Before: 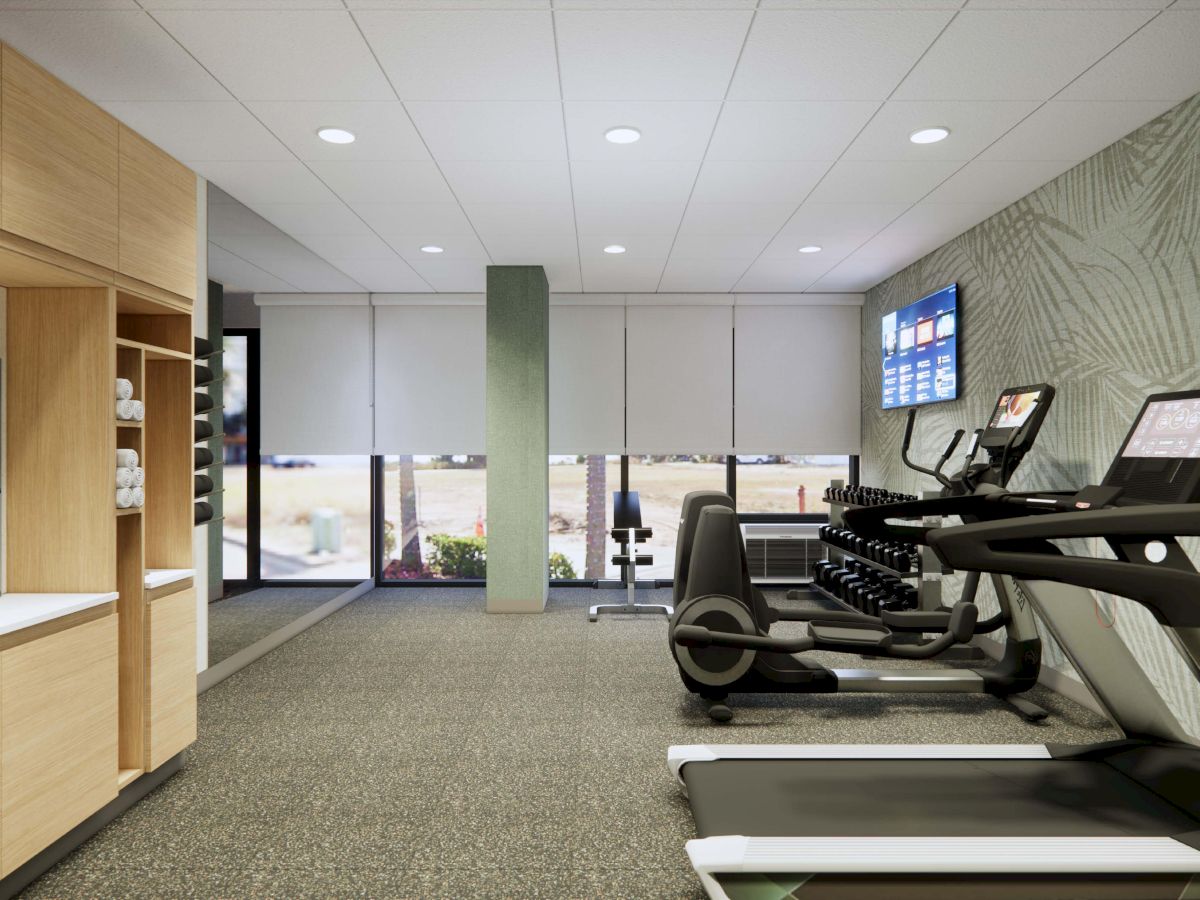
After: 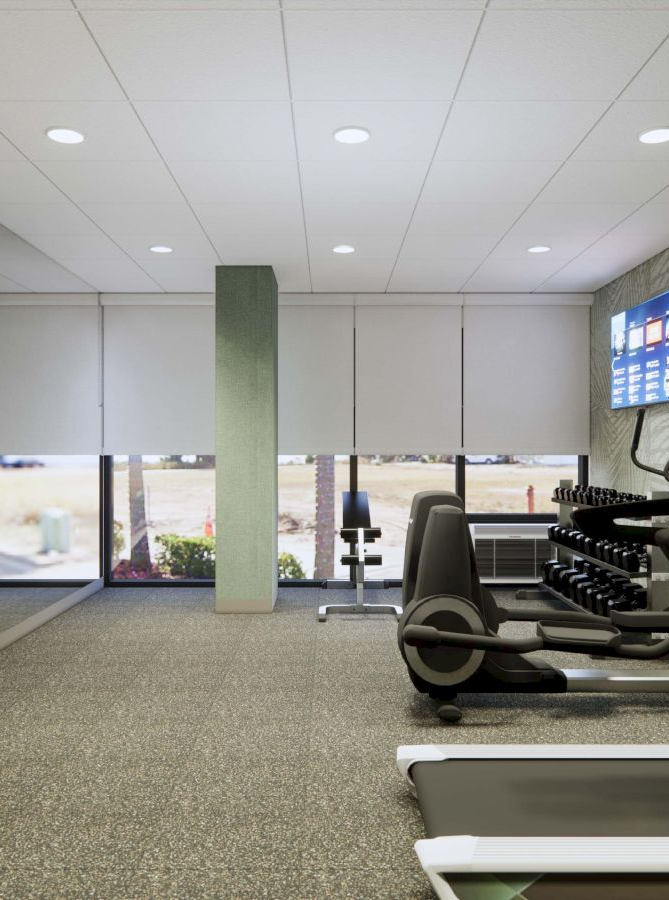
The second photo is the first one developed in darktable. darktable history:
crop and rotate: left 22.606%, right 21.628%
